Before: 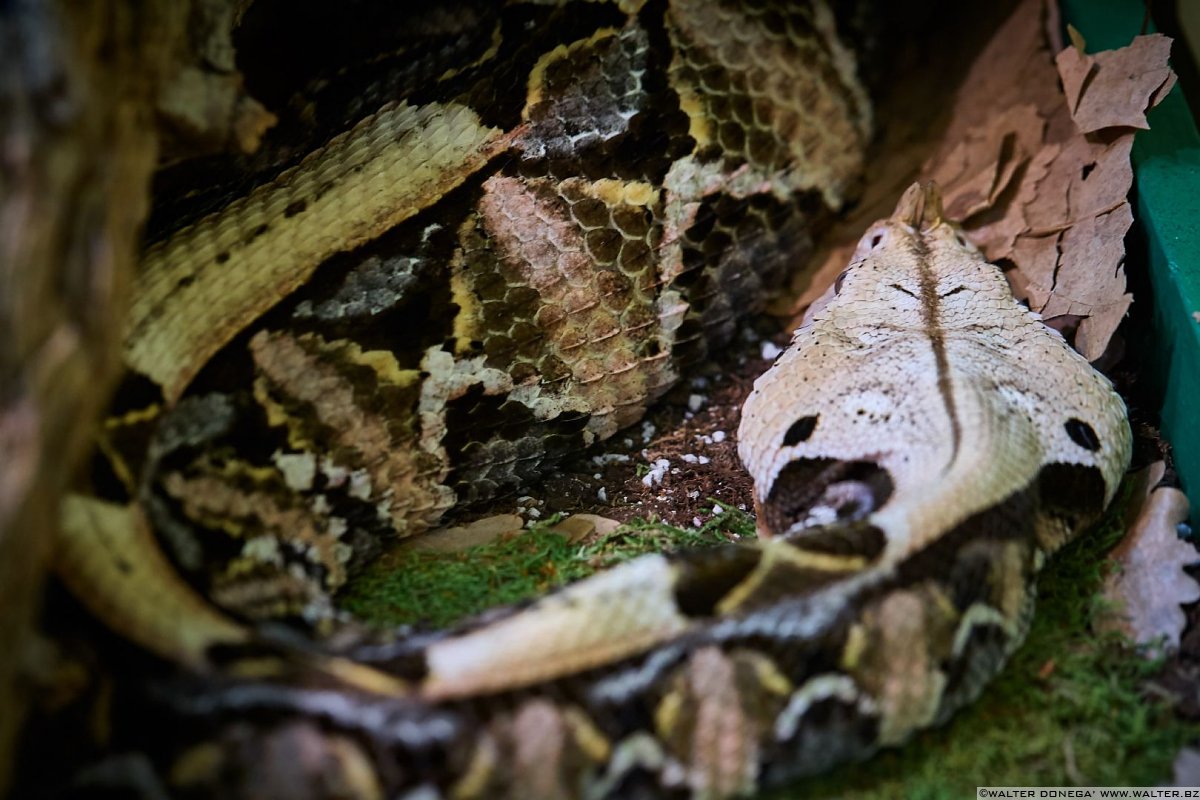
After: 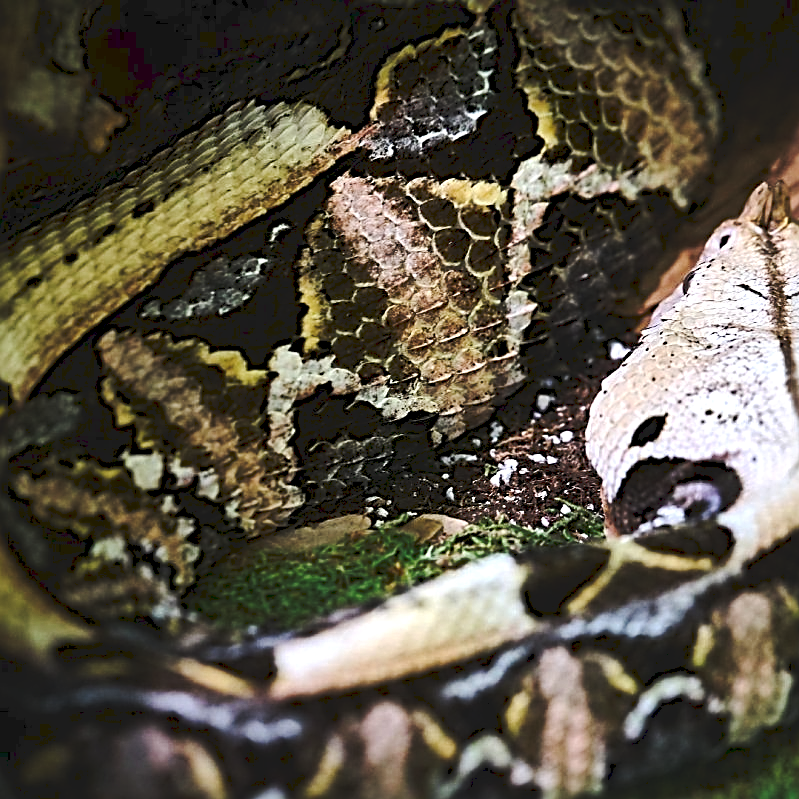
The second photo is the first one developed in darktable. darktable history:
tone curve: curves: ch0 [(0, 0) (0.003, 0.1) (0.011, 0.101) (0.025, 0.11) (0.044, 0.126) (0.069, 0.14) (0.1, 0.158) (0.136, 0.18) (0.177, 0.206) (0.224, 0.243) (0.277, 0.293) (0.335, 0.36) (0.399, 0.446) (0.468, 0.537) (0.543, 0.618) (0.623, 0.694) (0.709, 0.763) (0.801, 0.836) (0.898, 0.908) (1, 1)], preserve colors none
crop and rotate: left 12.673%, right 20.66%
tone equalizer: -8 EV -0.75 EV, -7 EV -0.7 EV, -6 EV -0.6 EV, -5 EV -0.4 EV, -3 EV 0.4 EV, -2 EV 0.6 EV, -1 EV 0.7 EV, +0 EV 0.75 EV, edges refinement/feathering 500, mask exposure compensation -1.57 EV, preserve details no
sharpen: radius 3.025, amount 0.757
